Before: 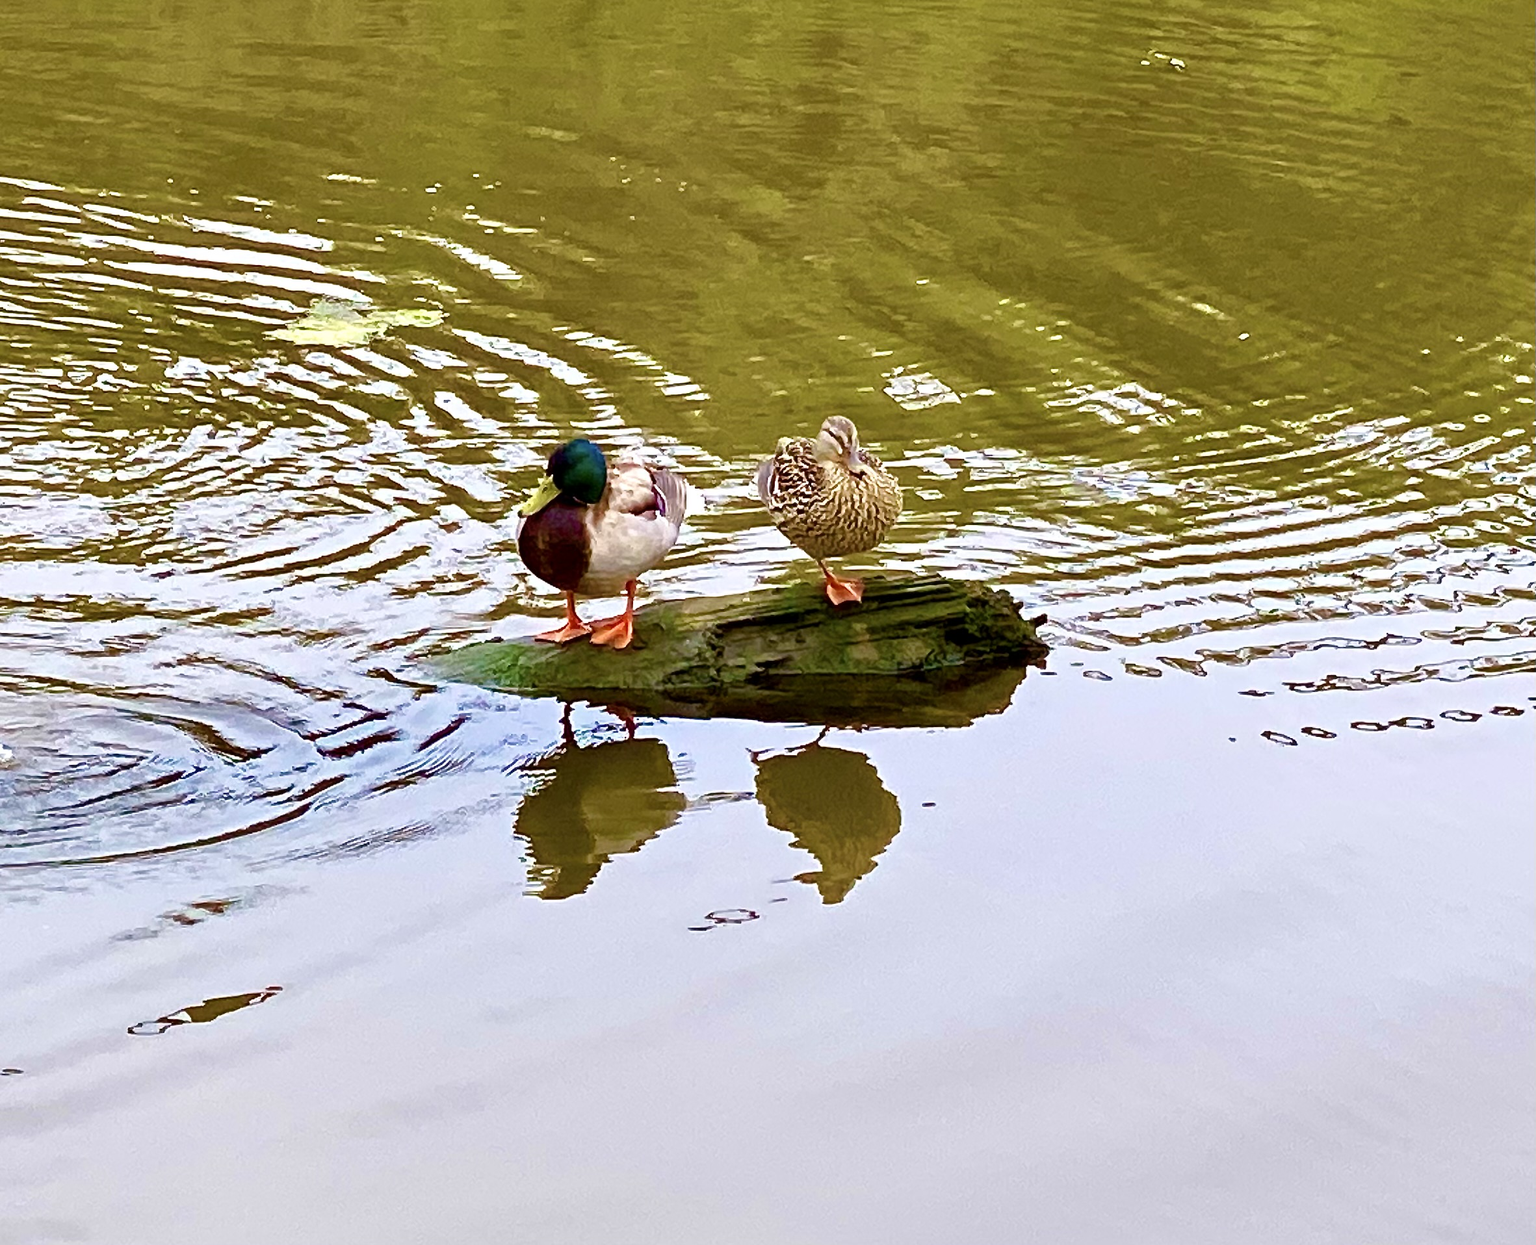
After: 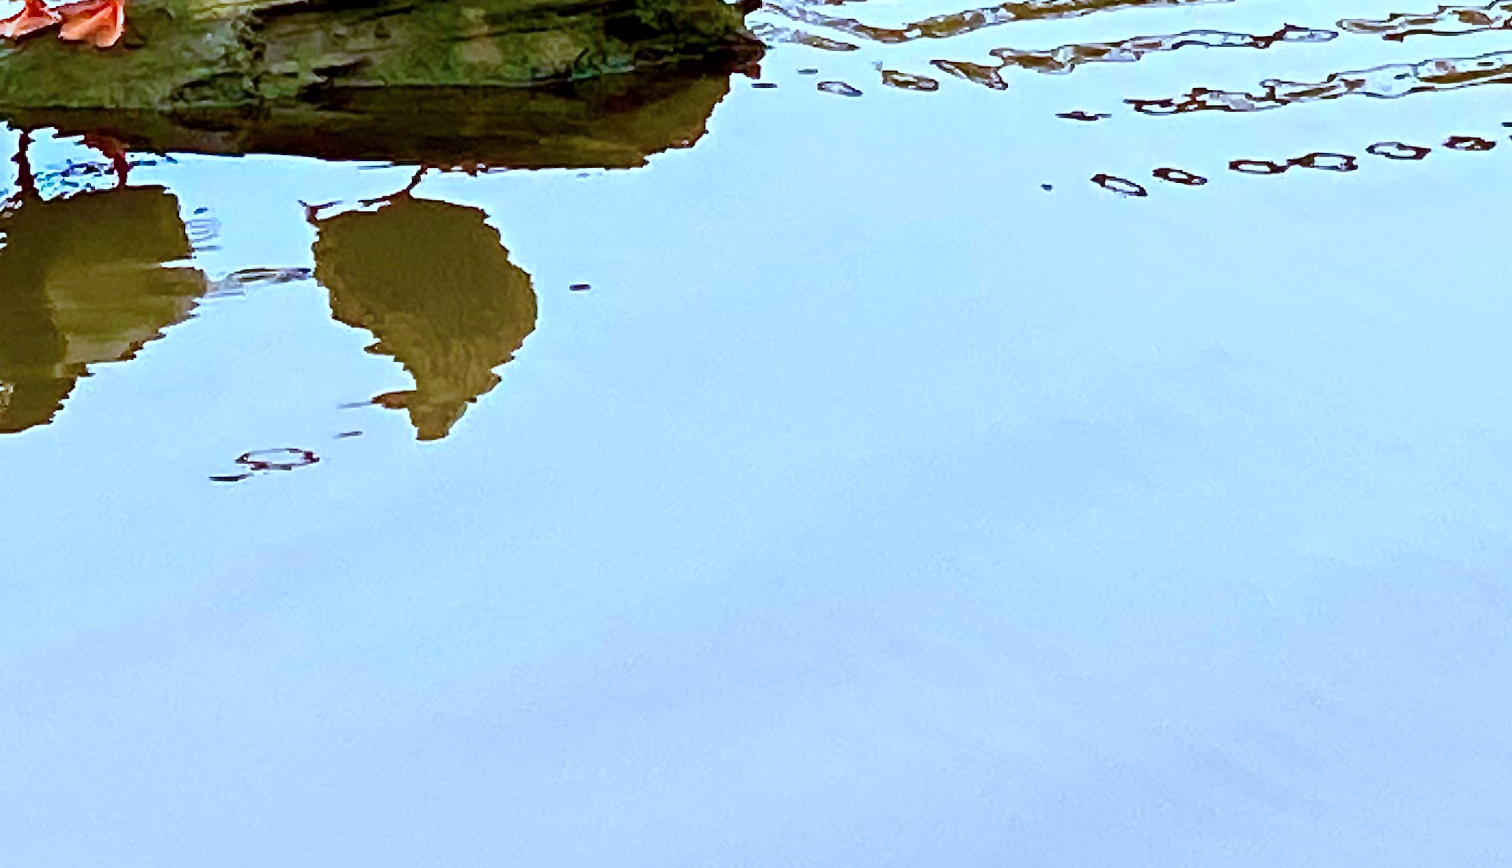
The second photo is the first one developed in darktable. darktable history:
crop and rotate: left 36%, top 49.65%, bottom 5.008%
color correction: highlights a* -9.38, highlights b* -22.69
